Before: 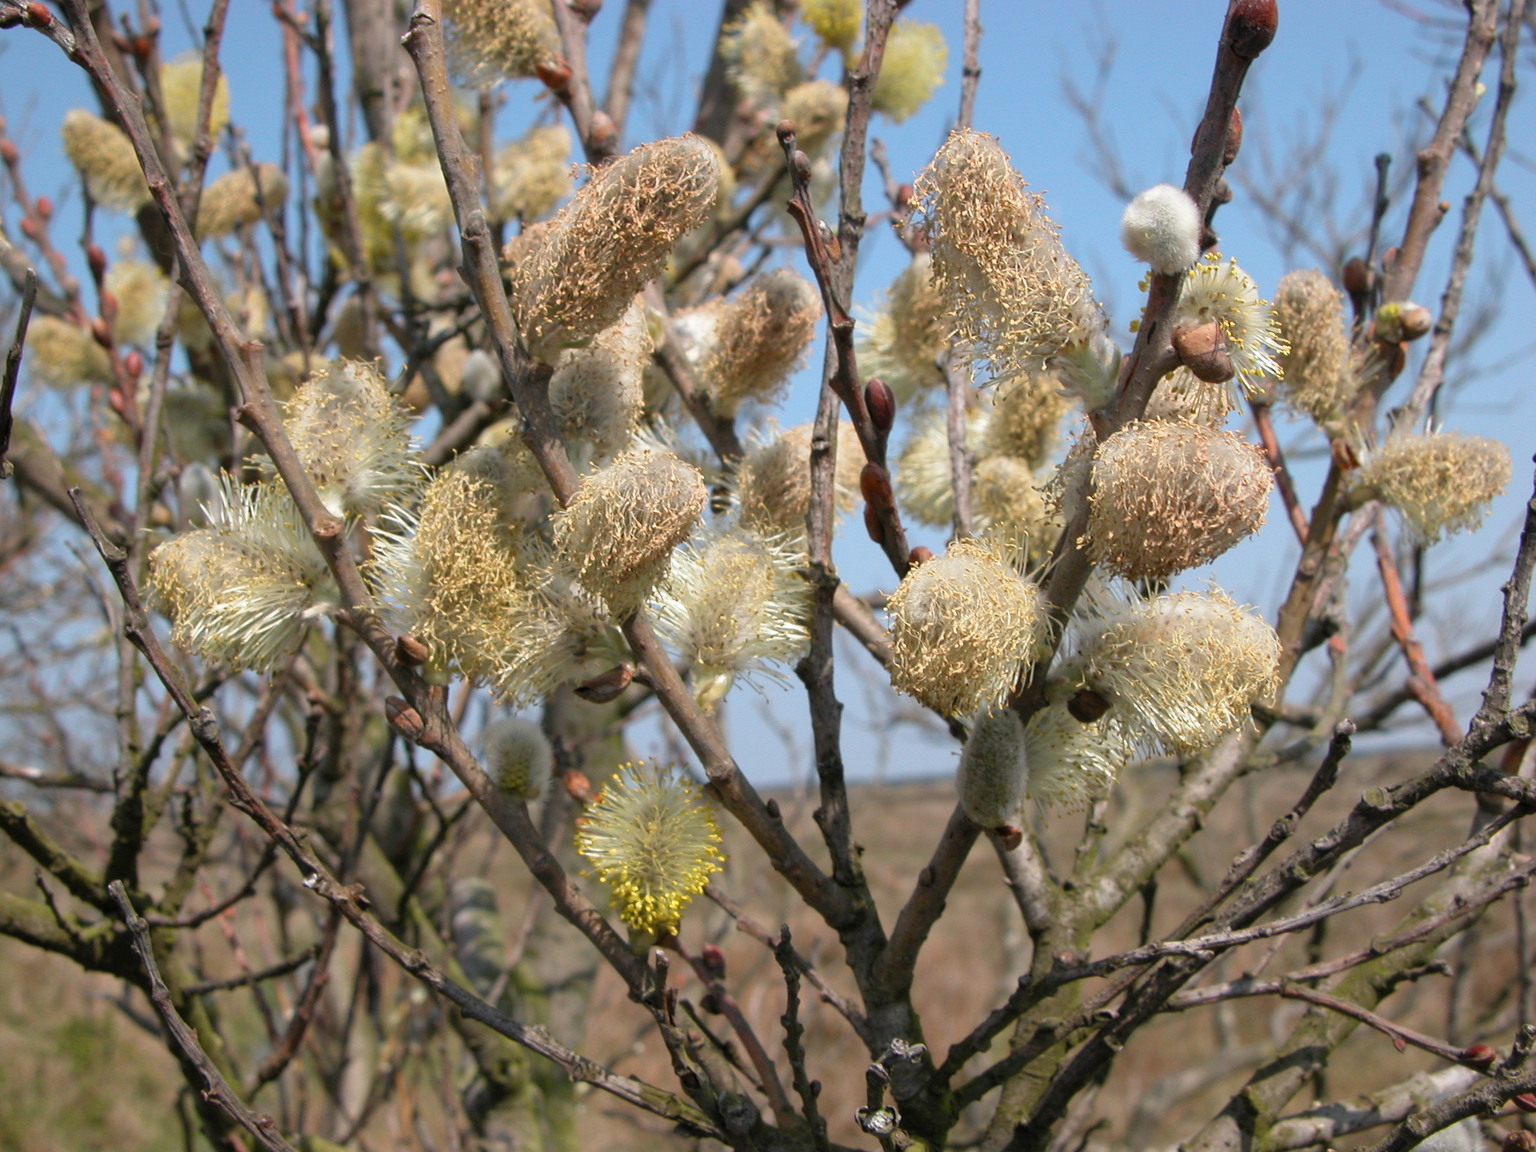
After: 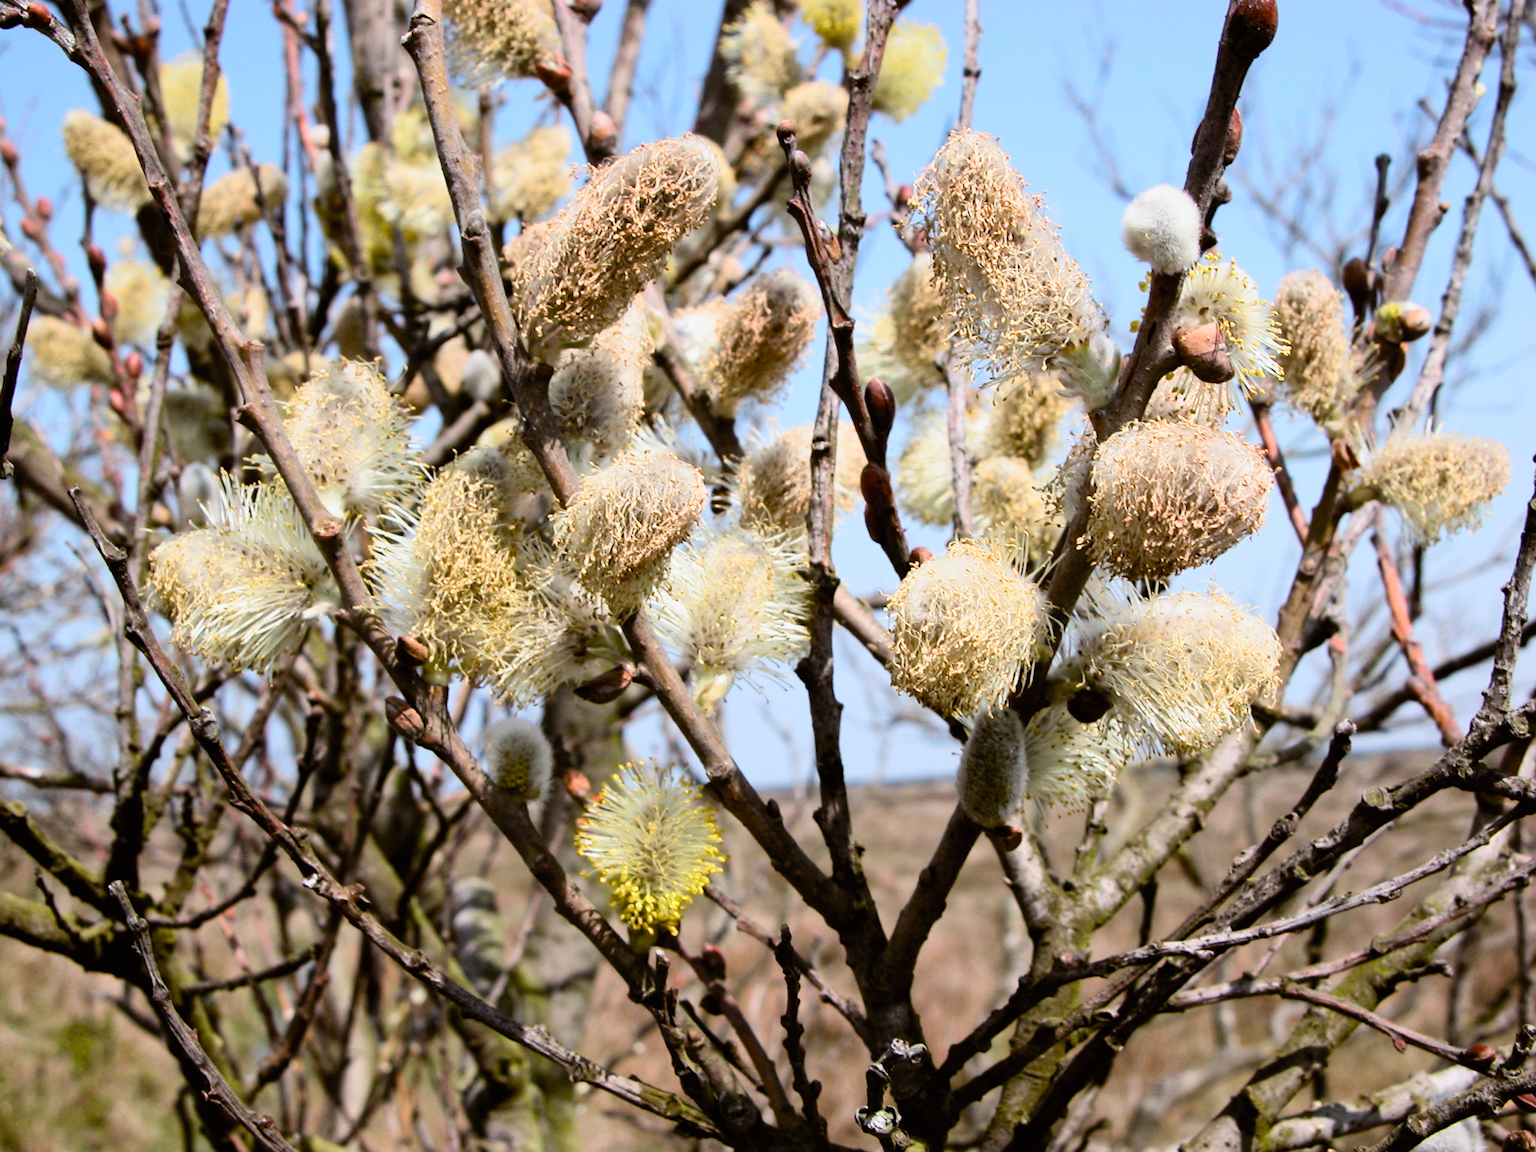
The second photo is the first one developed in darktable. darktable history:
filmic rgb: black relative exposure -5 EV, white relative exposure 3.5 EV, hardness 3.19, contrast 1.5, highlights saturation mix -50%
contrast brightness saturation: contrast 0.2, brightness 0.16, saturation 0.22
color balance: lift [1, 1.015, 1.004, 0.985], gamma [1, 0.958, 0.971, 1.042], gain [1, 0.956, 0.977, 1.044]
